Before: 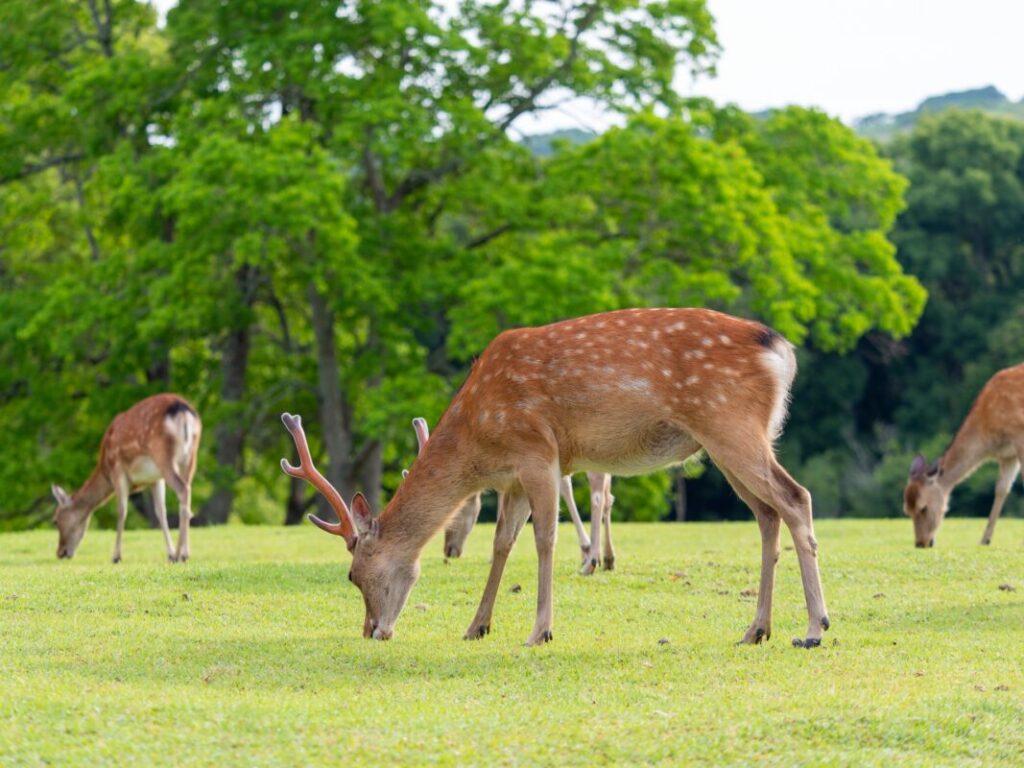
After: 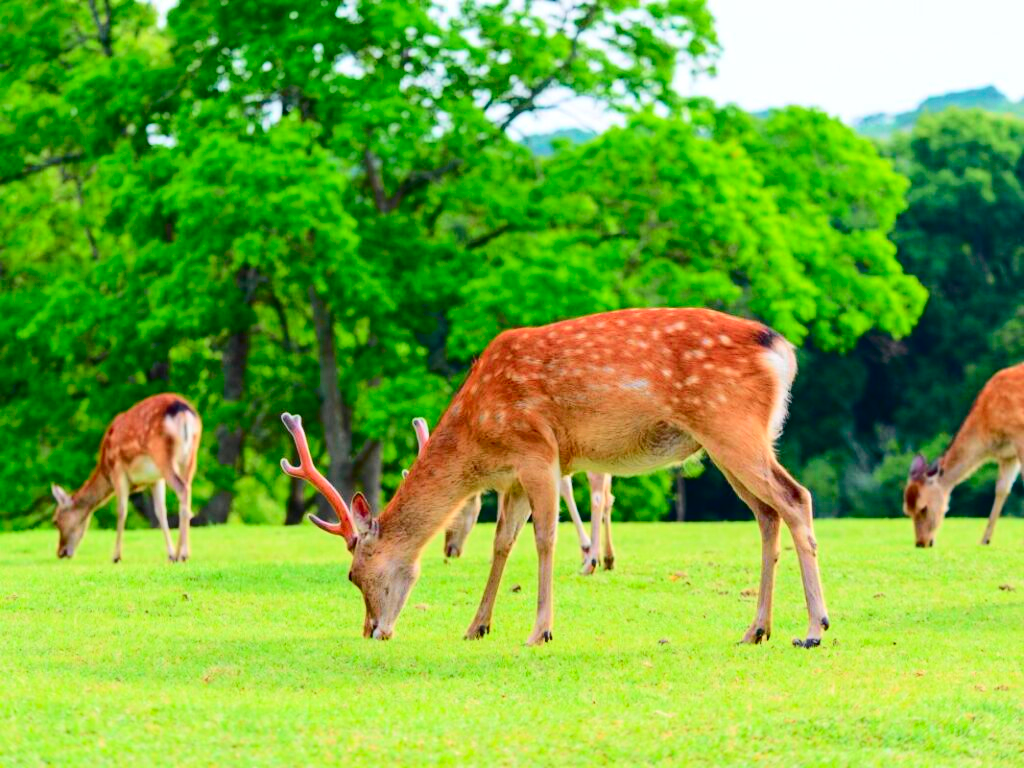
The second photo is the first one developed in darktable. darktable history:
haze removal: compatibility mode true, adaptive false
tone curve: curves: ch0 [(0, 0.023) (0.103, 0.087) (0.277, 0.28) (0.438, 0.547) (0.546, 0.678) (0.735, 0.843) (0.994, 1)]; ch1 [(0, 0) (0.371, 0.261) (0.465, 0.42) (0.488, 0.477) (0.512, 0.513) (0.542, 0.581) (0.574, 0.647) (0.636, 0.747) (1, 1)]; ch2 [(0, 0) (0.369, 0.388) (0.449, 0.431) (0.478, 0.471) (0.516, 0.517) (0.575, 0.642) (0.649, 0.726) (1, 1)], color space Lab, independent channels, preserve colors none
